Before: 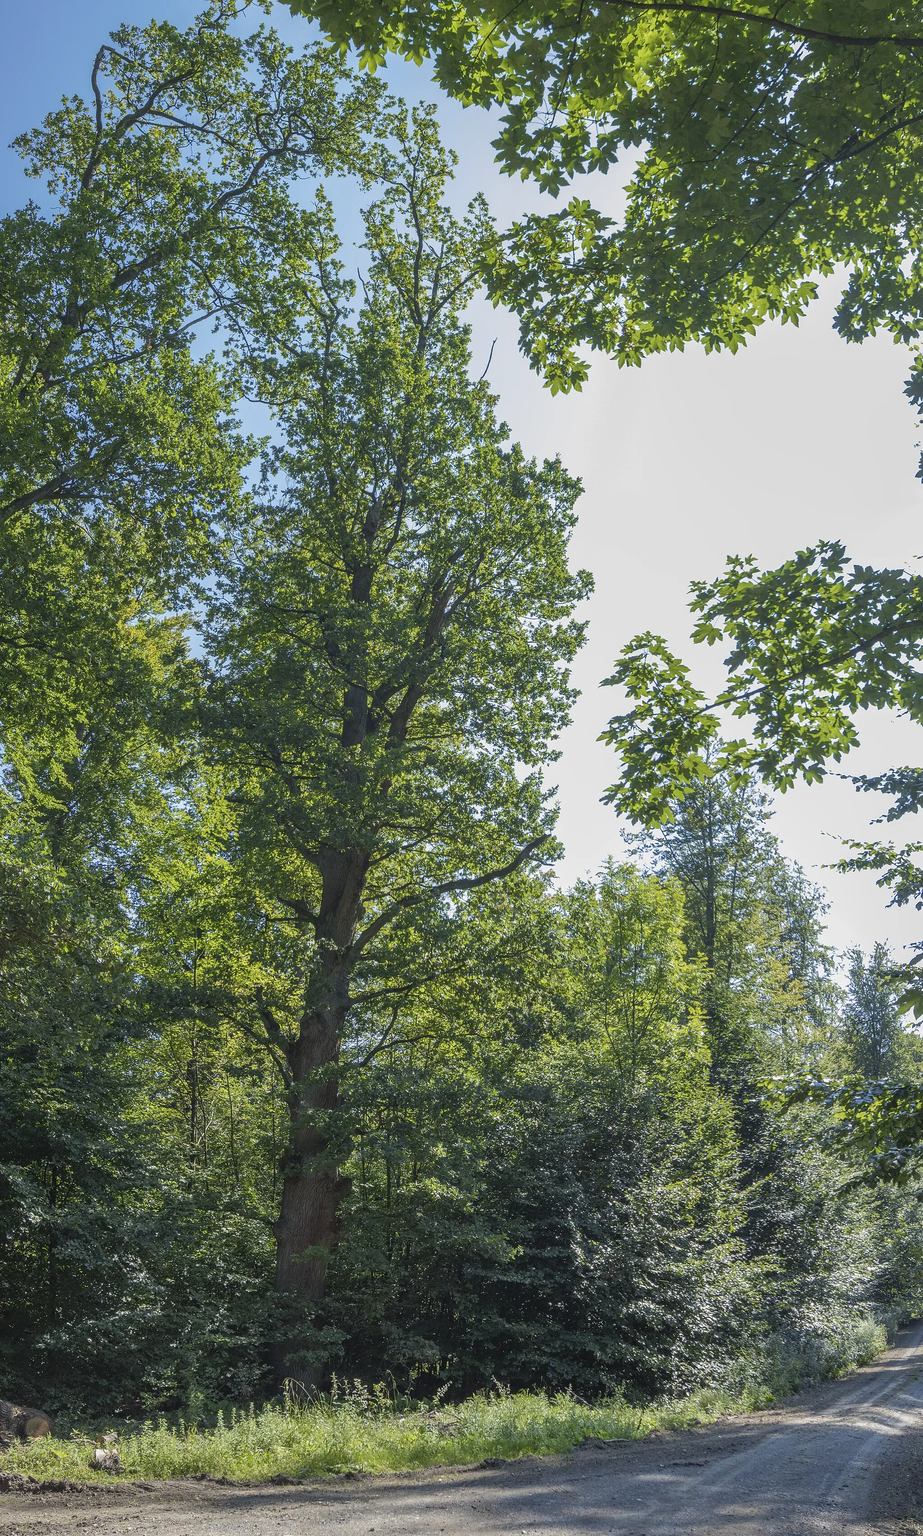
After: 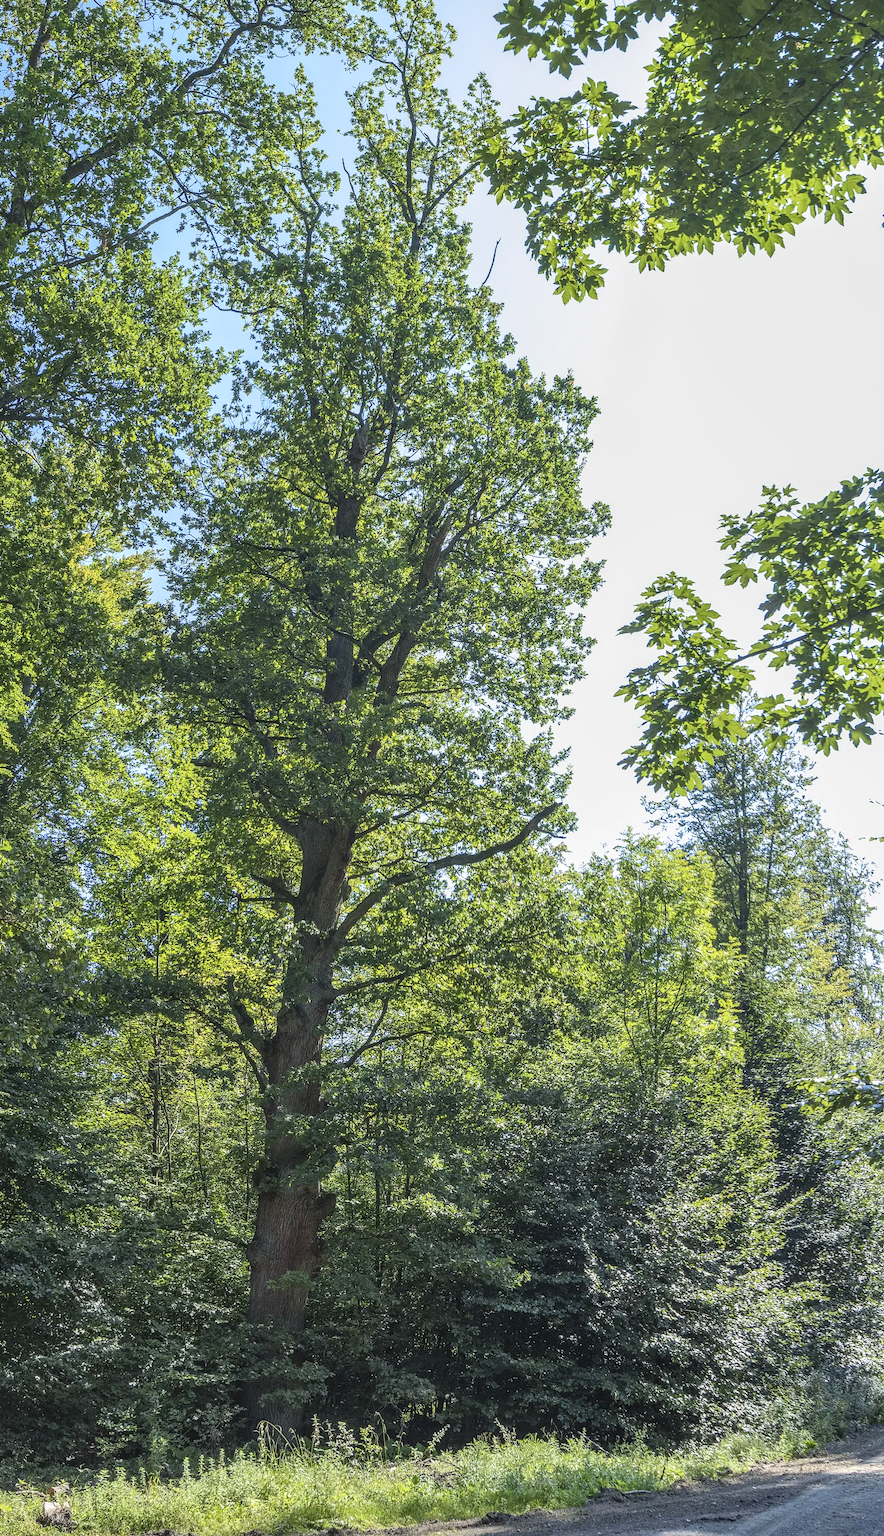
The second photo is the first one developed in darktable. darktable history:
local contrast: on, module defaults
crop: left 6.174%, top 8.415%, right 9.549%, bottom 3.651%
contrast brightness saturation: contrast 0.202, brightness 0.141, saturation 0.136
exposure: compensate highlight preservation false
